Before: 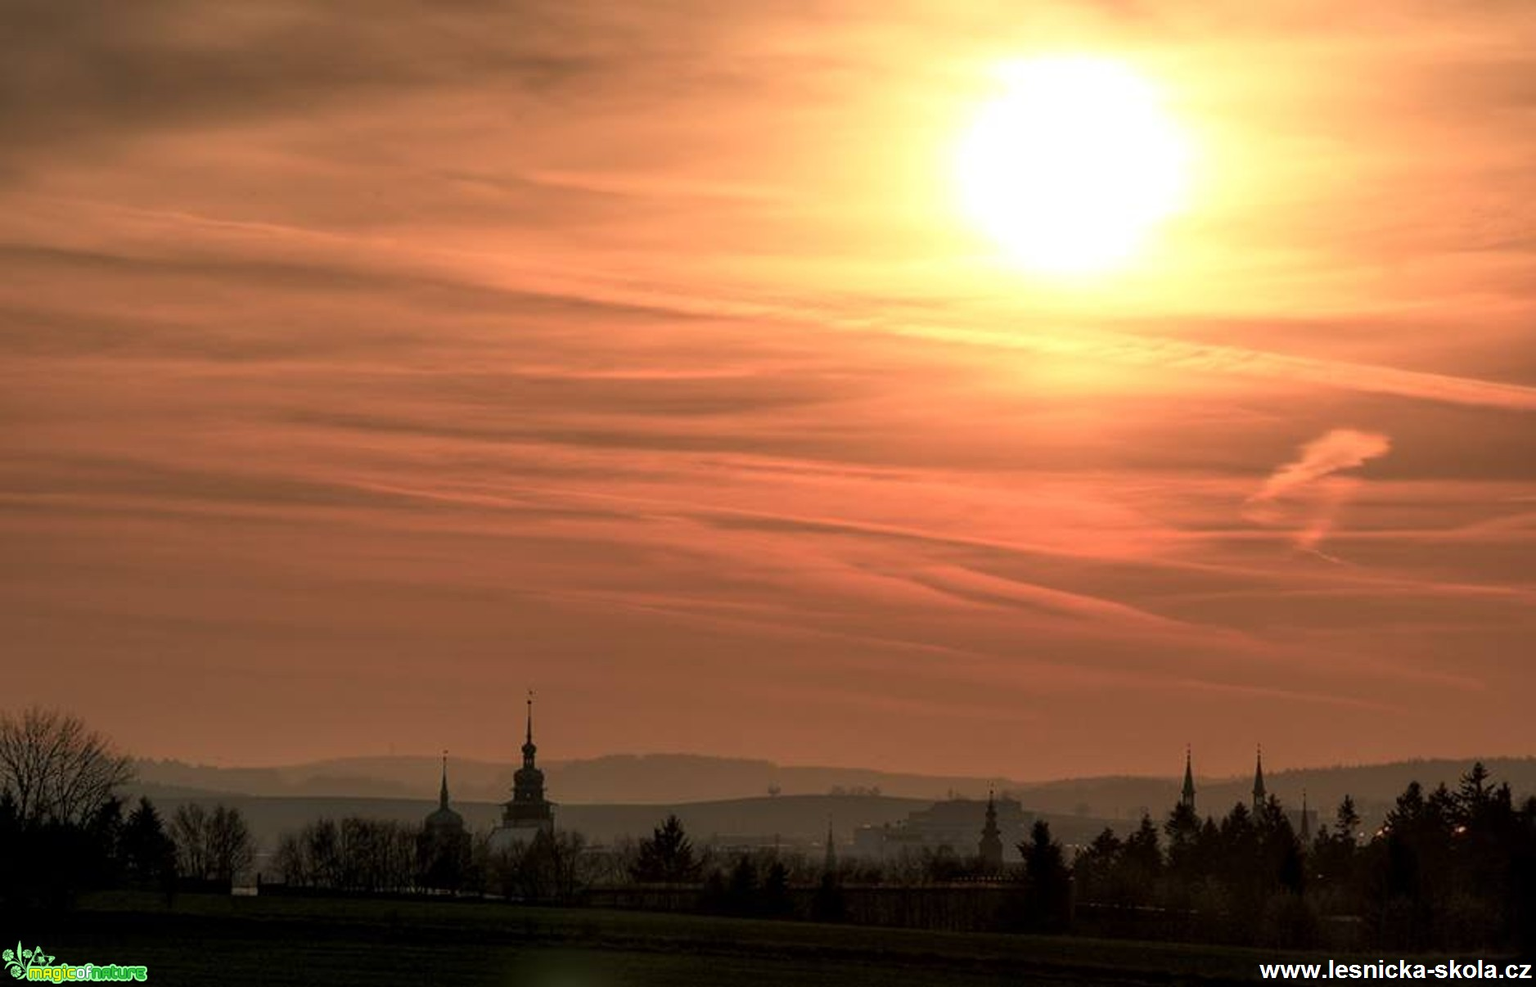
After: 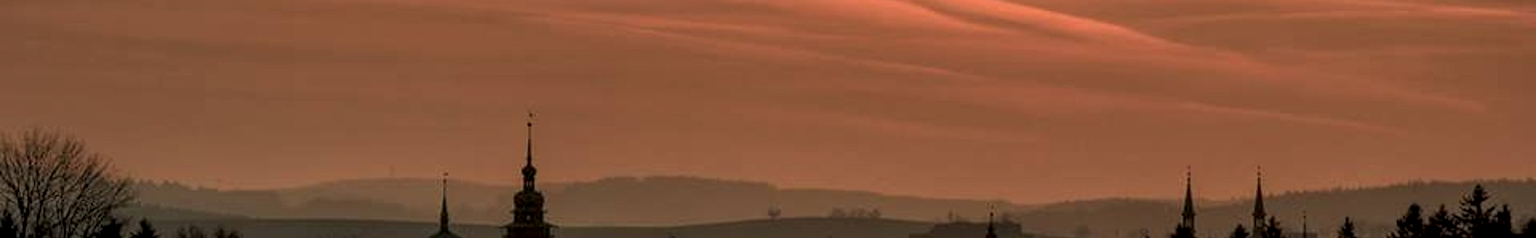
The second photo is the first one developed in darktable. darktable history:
local contrast: detail 130%
crop and rotate: top 58.604%, bottom 17.16%
